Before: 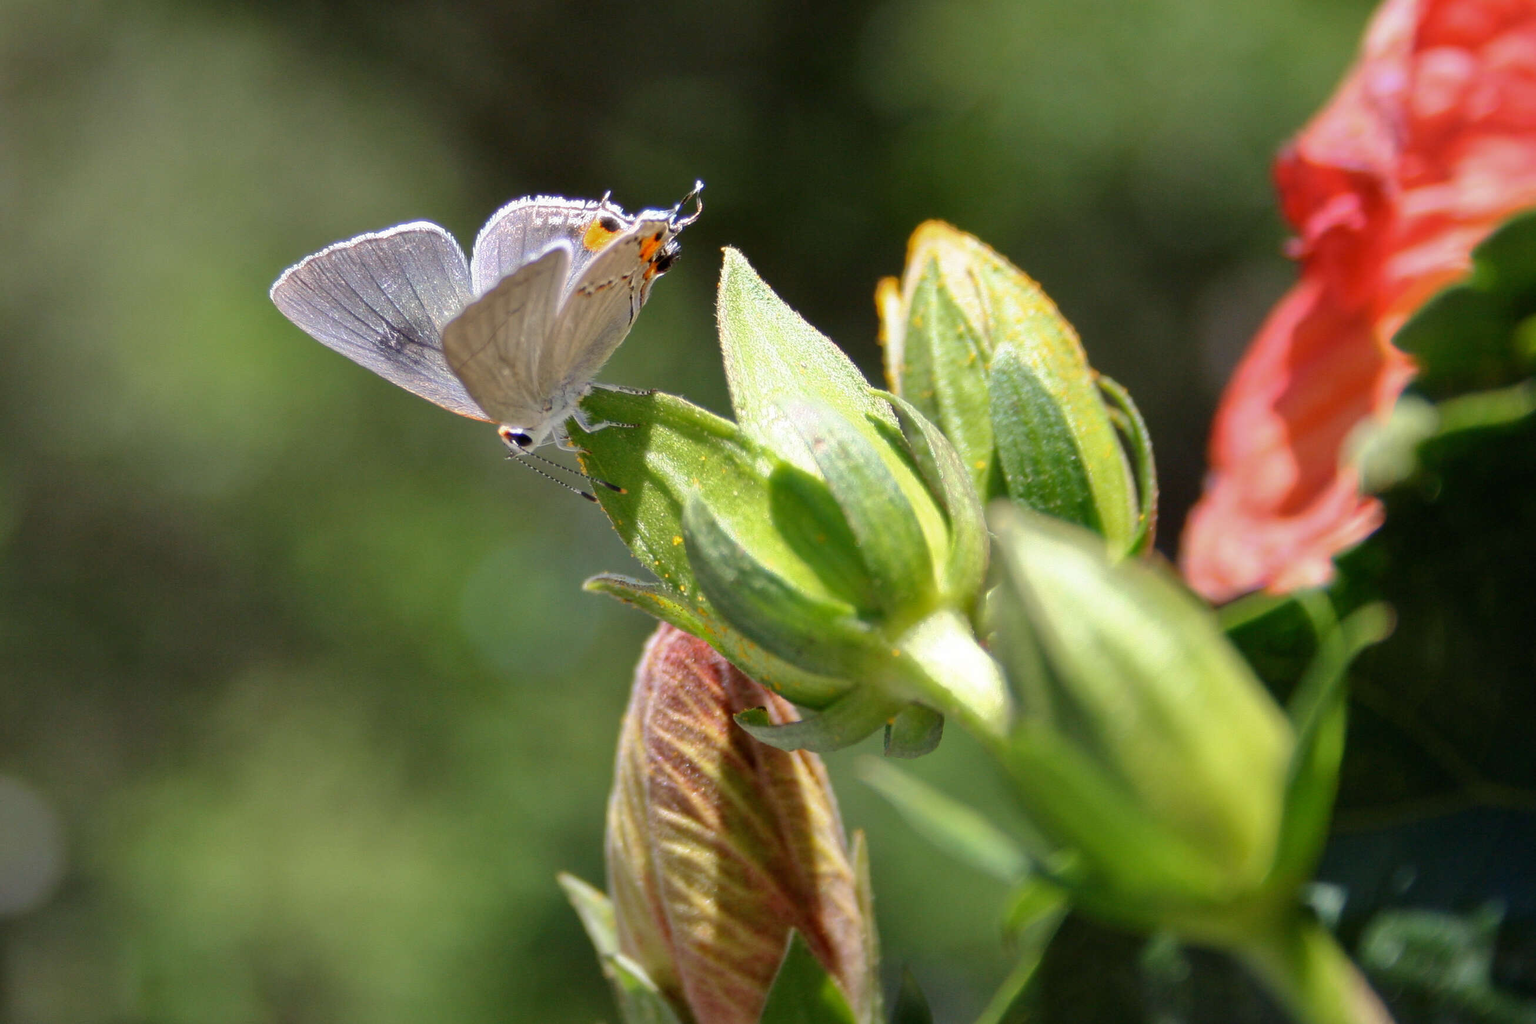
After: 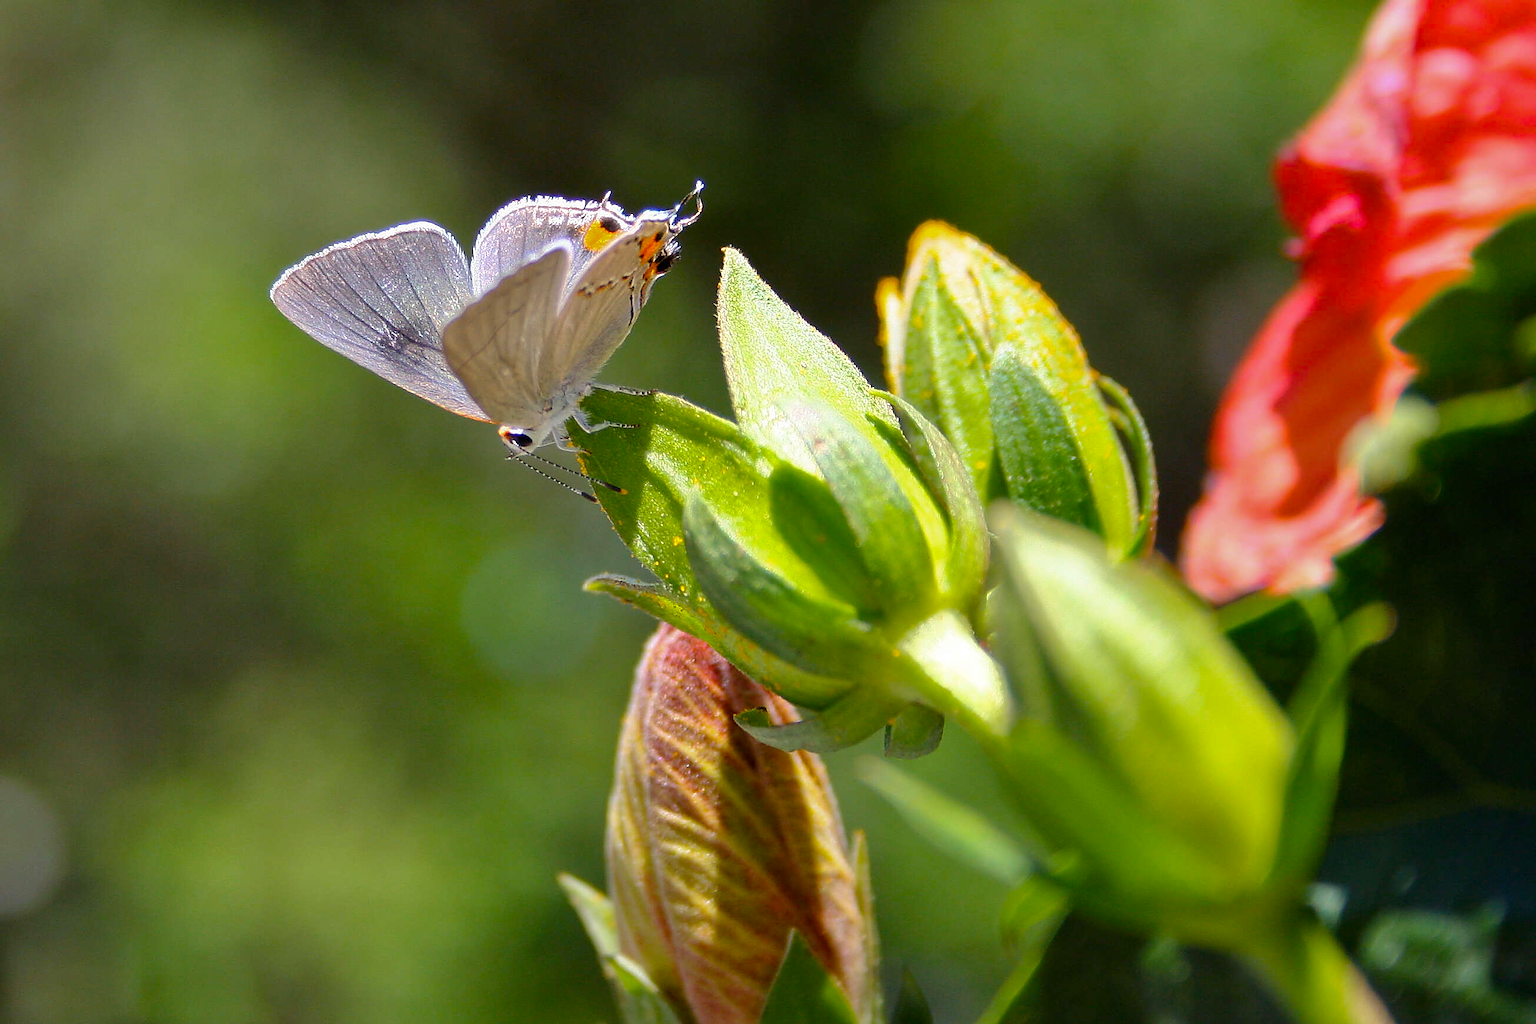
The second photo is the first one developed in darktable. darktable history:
color balance rgb: perceptual saturation grading › global saturation 30%, global vibrance 10%
sharpen: radius 1.4, amount 1.25, threshold 0.7
